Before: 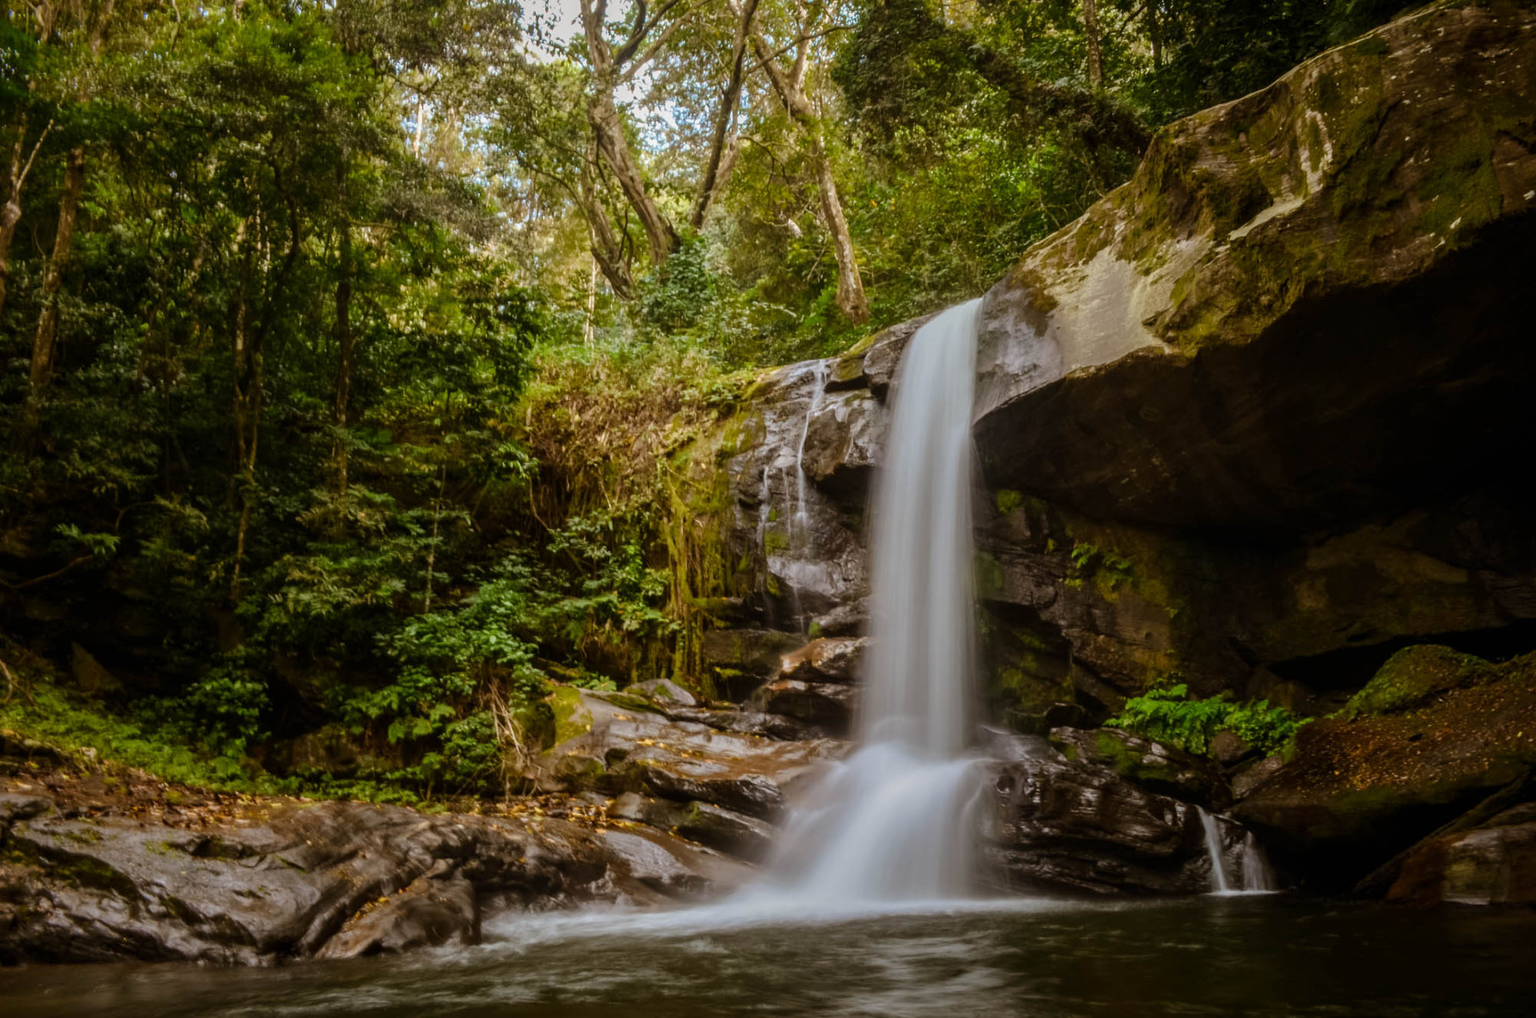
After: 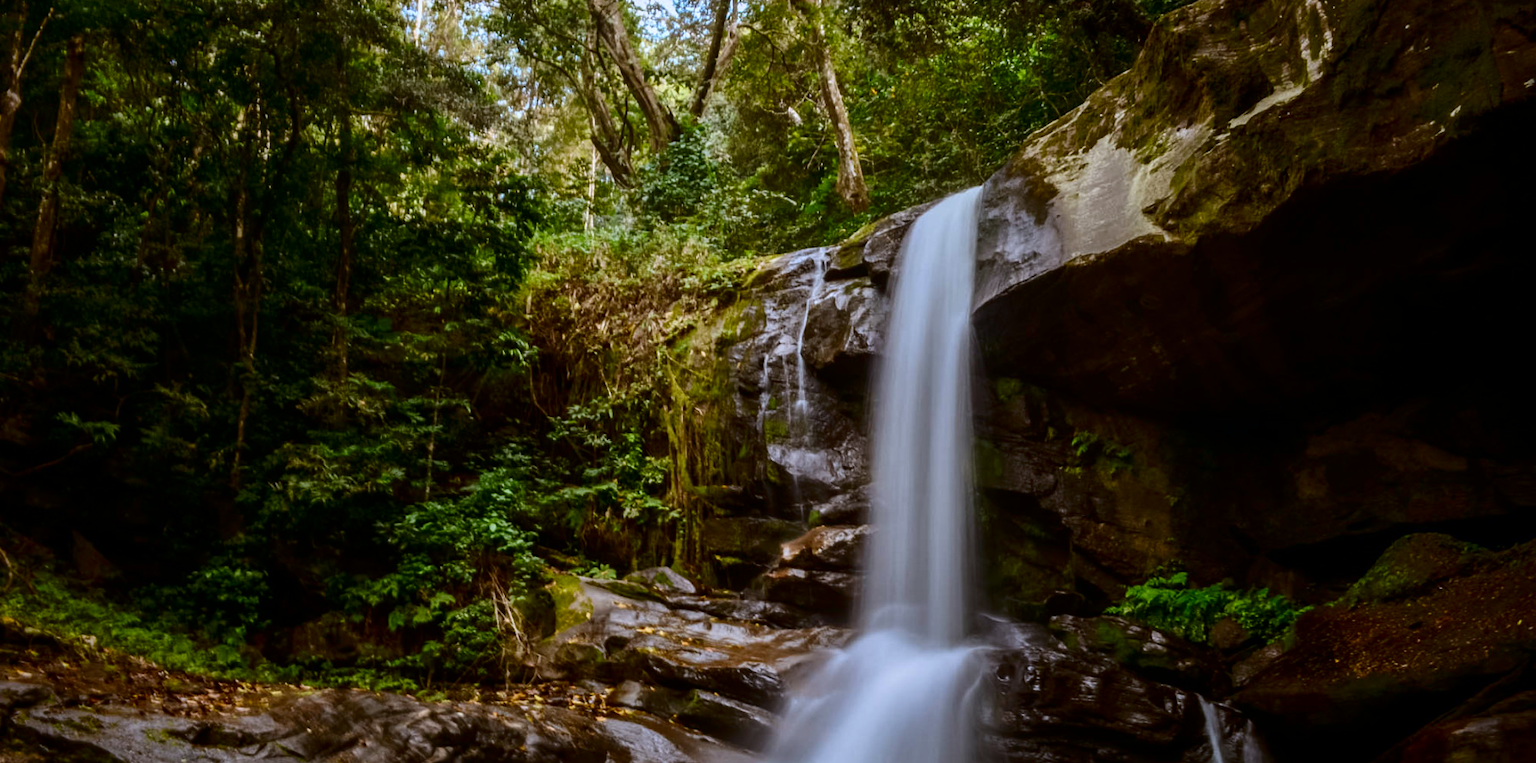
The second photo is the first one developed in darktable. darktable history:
vignetting: fall-off start 88.53%, fall-off radius 44.2%, saturation 0.376, width/height ratio 1.161
contrast brightness saturation: contrast 0.2, brightness -0.11, saturation 0.1
color calibration: illuminant as shot in camera, x 0.37, y 0.382, temperature 4313.32 K
crop: top 11.038%, bottom 13.962%
